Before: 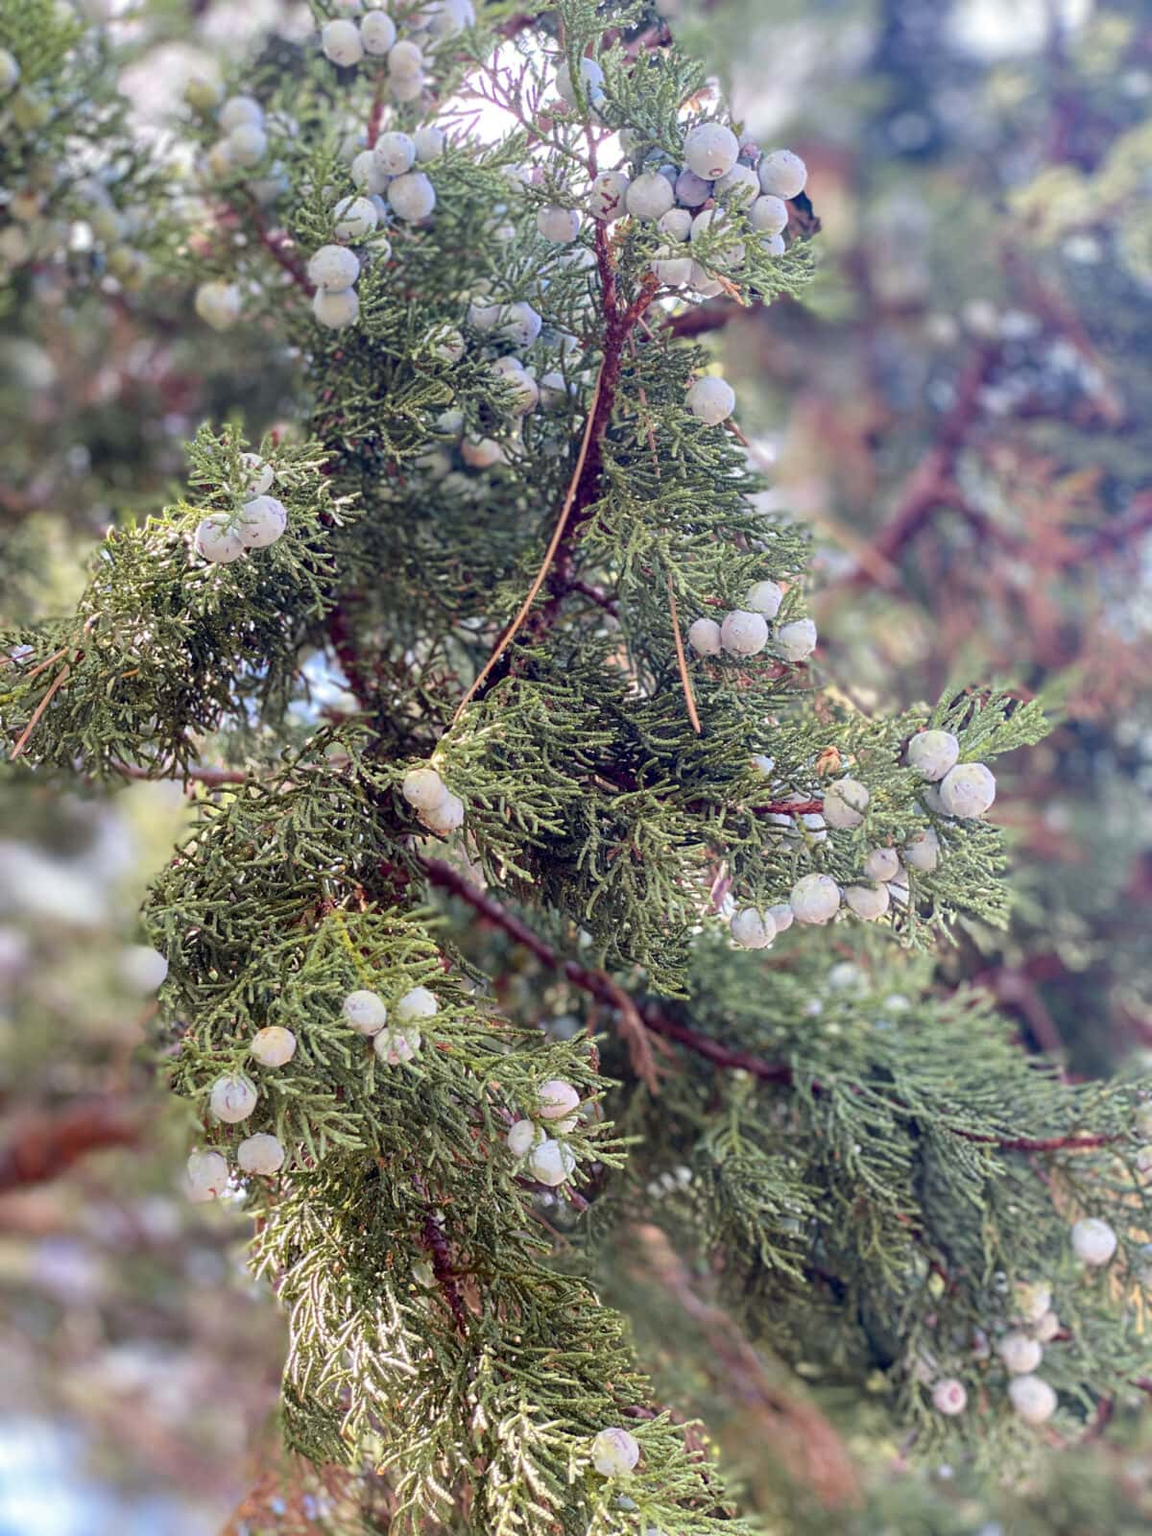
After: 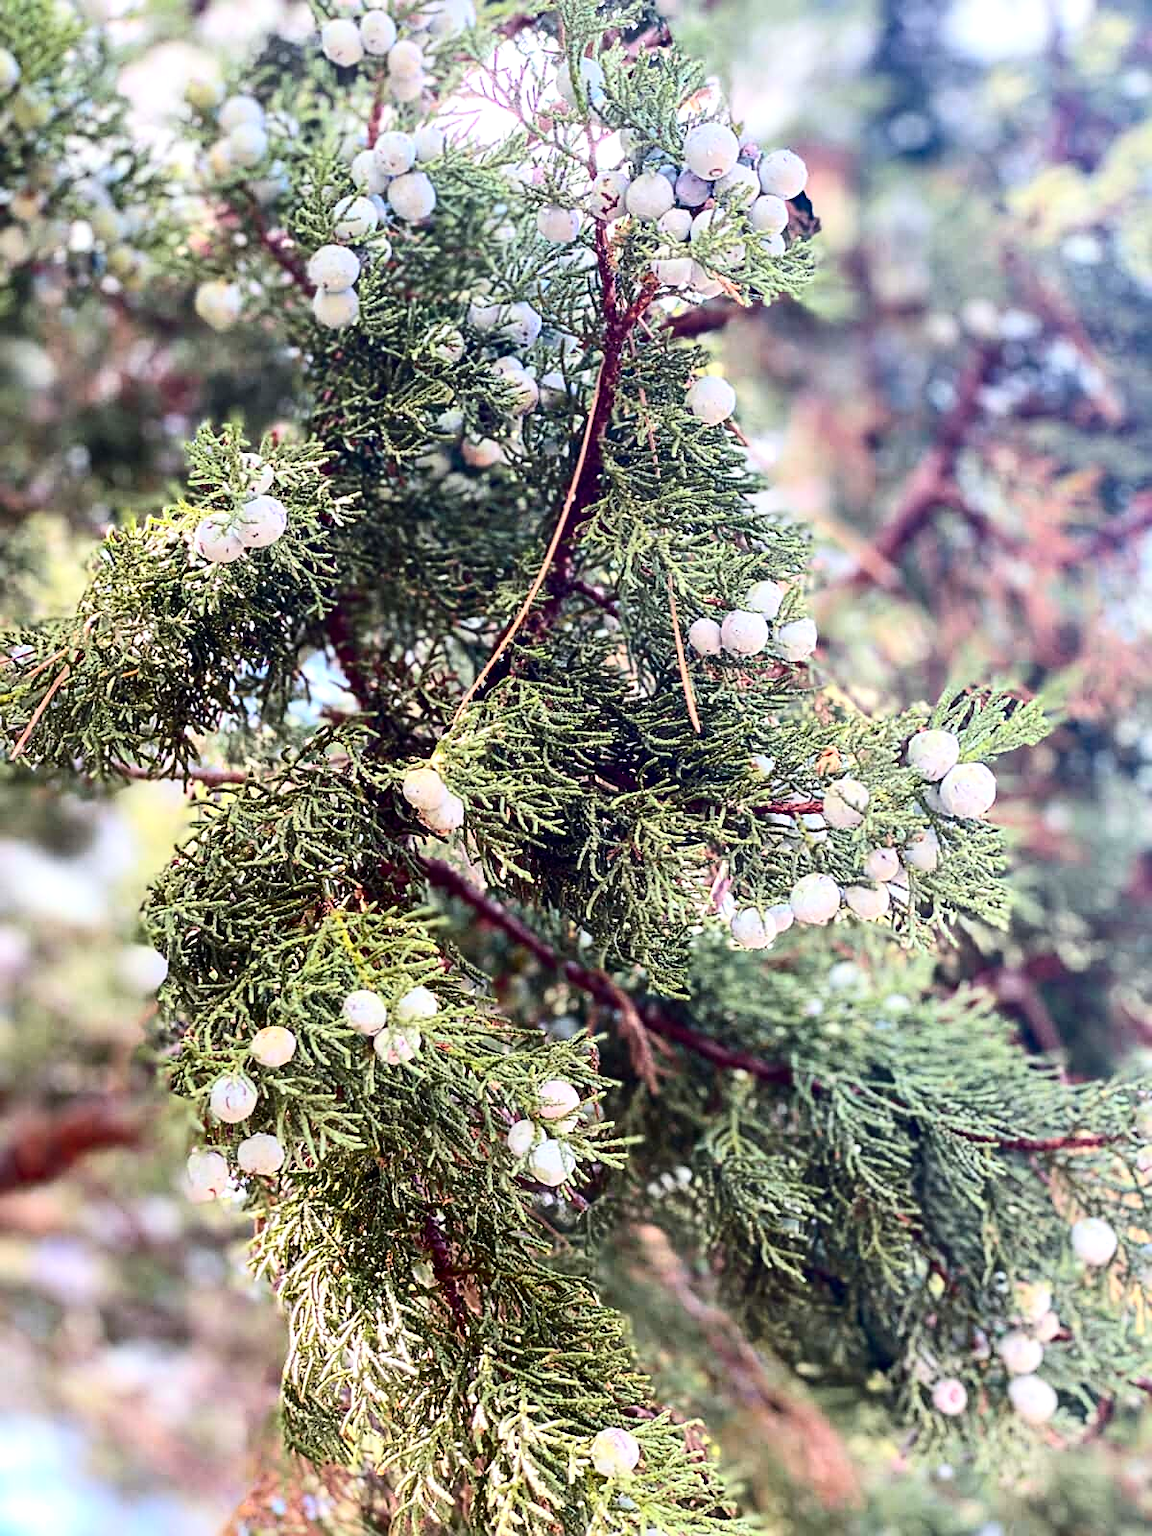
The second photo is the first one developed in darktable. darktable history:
tone equalizer: -8 EV -0.423 EV, -7 EV -0.365 EV, -6 EV -0.316 EV, -5 EV -0.255 EV, -3 EV 0.199 EV, -2 EV 0.336 EV, -1 EV 0.399 EV, +0 EV 0.404 EV
sharpen: on, module defaults
contrast brightness saturation: contrast 0.283
